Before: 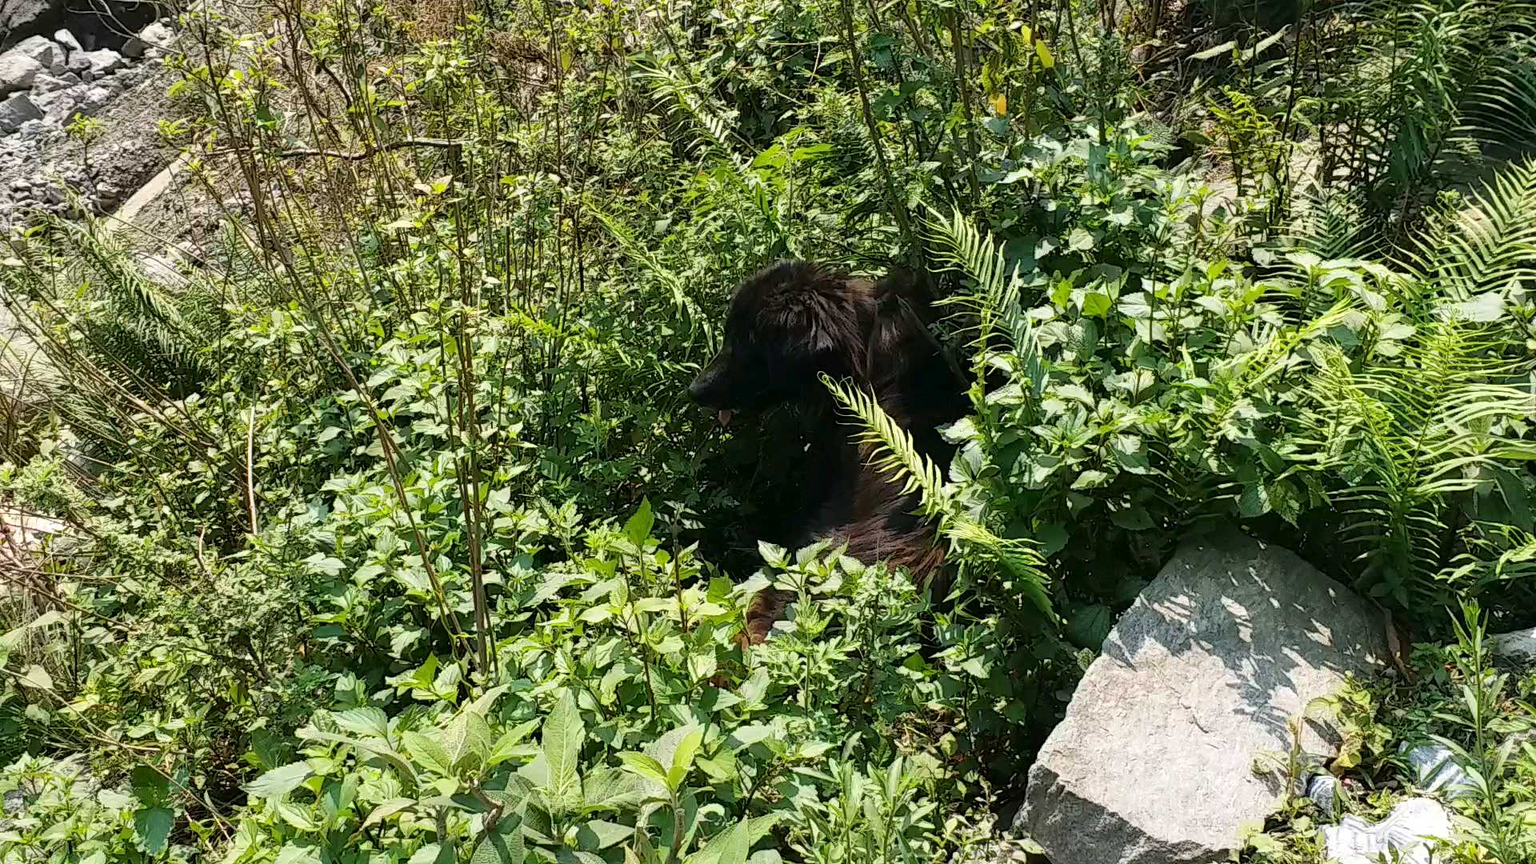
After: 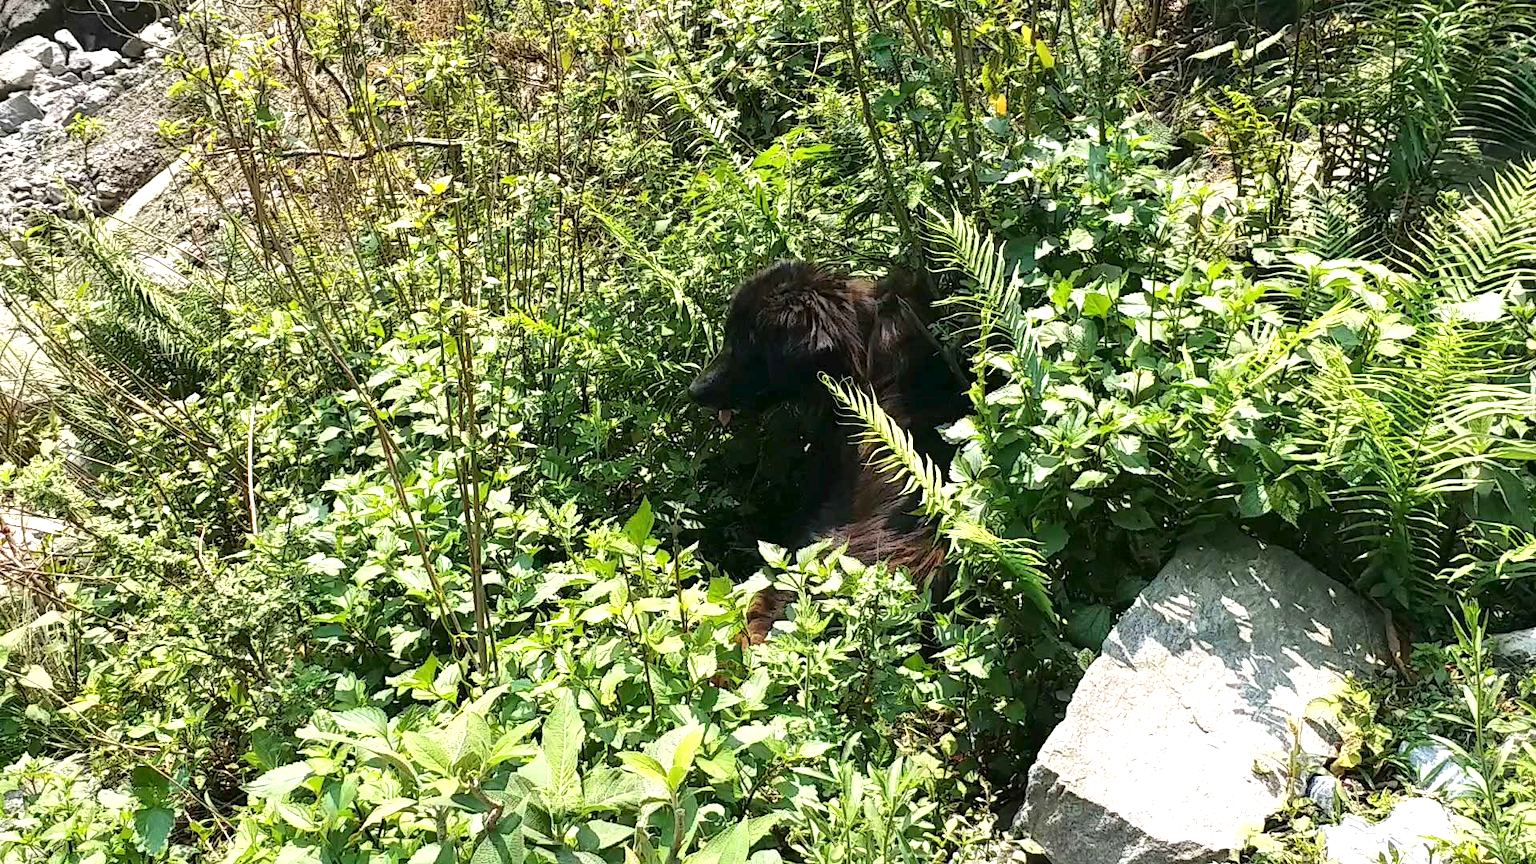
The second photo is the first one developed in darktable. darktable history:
exposure: exposure 0.701 EV, compensate highlight preservation false
